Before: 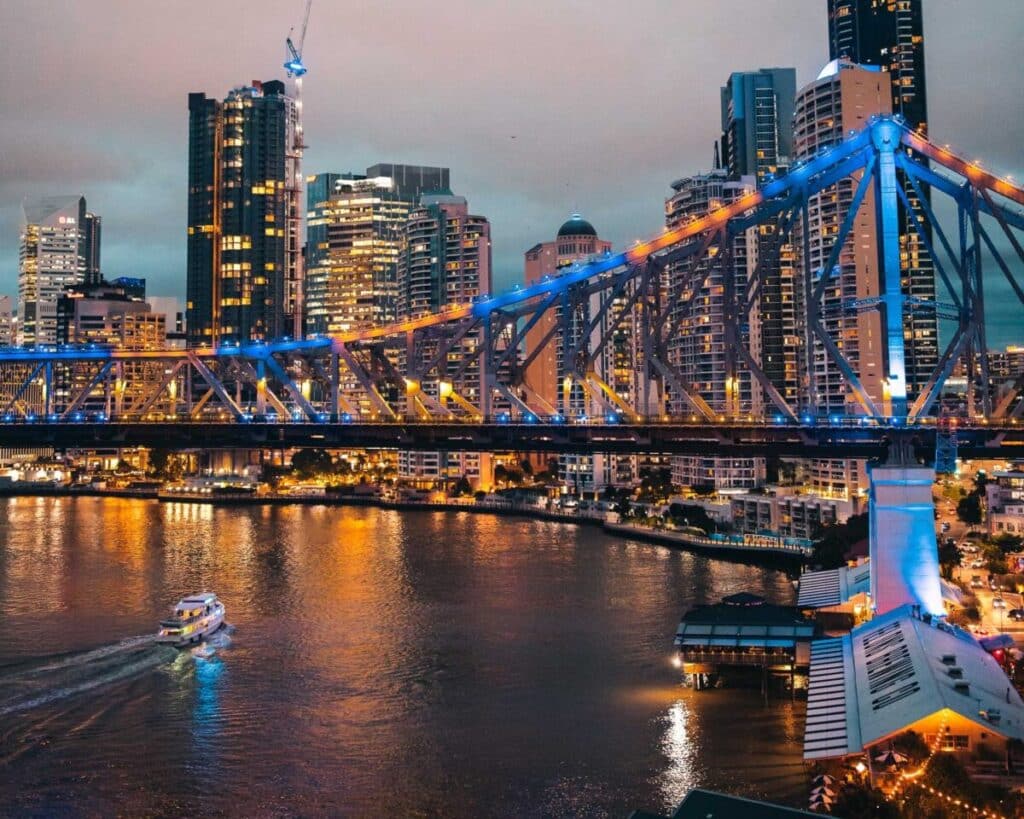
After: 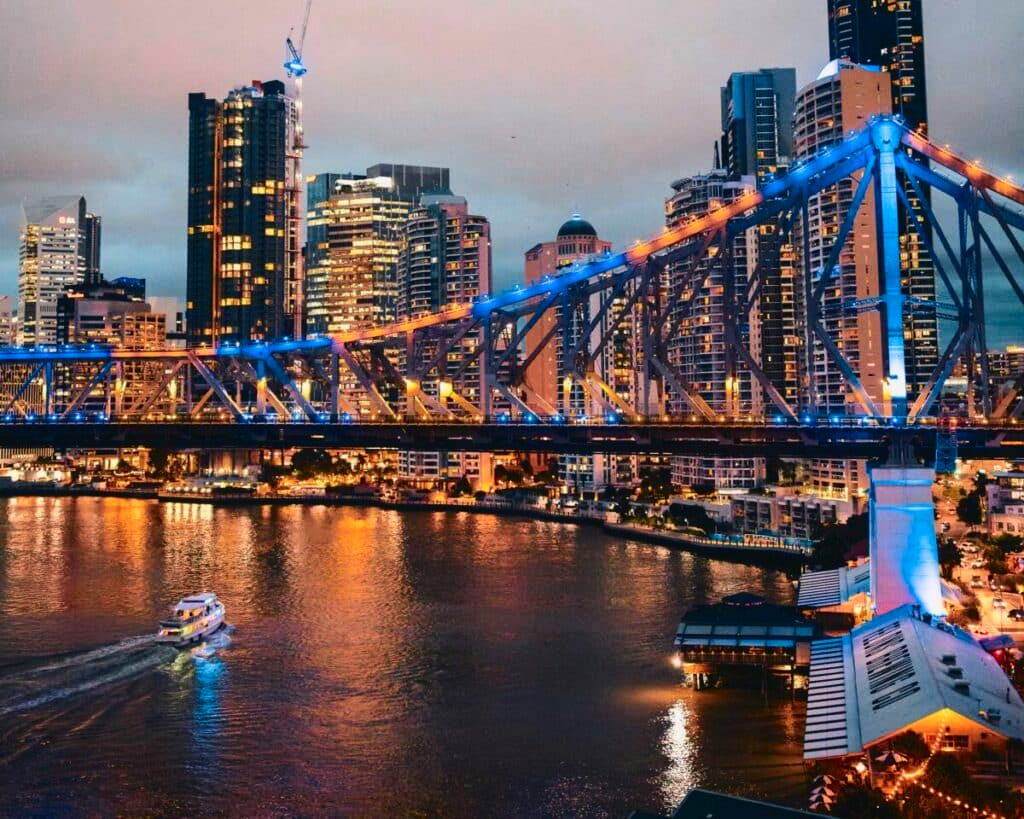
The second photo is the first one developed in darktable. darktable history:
tone curve: curves: ch0 [(0, 0.021) (0.049, 0.044) (0.158, 0.113) (0.351, 0.331) (0.485, 0.505) (0.656, 0.696) (0.868, 0.887) (1, 0.969)]; ch1 [(0, 0) (0.322, 0.328) (0.434, 0.438) (0.473, 0.477) (0.502, 0.503) (0.522, 0.526) (0.564, 0.591) (0.602, 0.632) (0.677, 0.701) (0.859, 0.885) (1, 1)]; ch2 [(0, 0) (0.33, 0.301) (0.452, 0.434) (0.502, 0.505) (0.535, 0.554) (0.565, 0.598) (0.618, 0.629) (1, 1)], color space Lab, independent channels, preserve colors none
